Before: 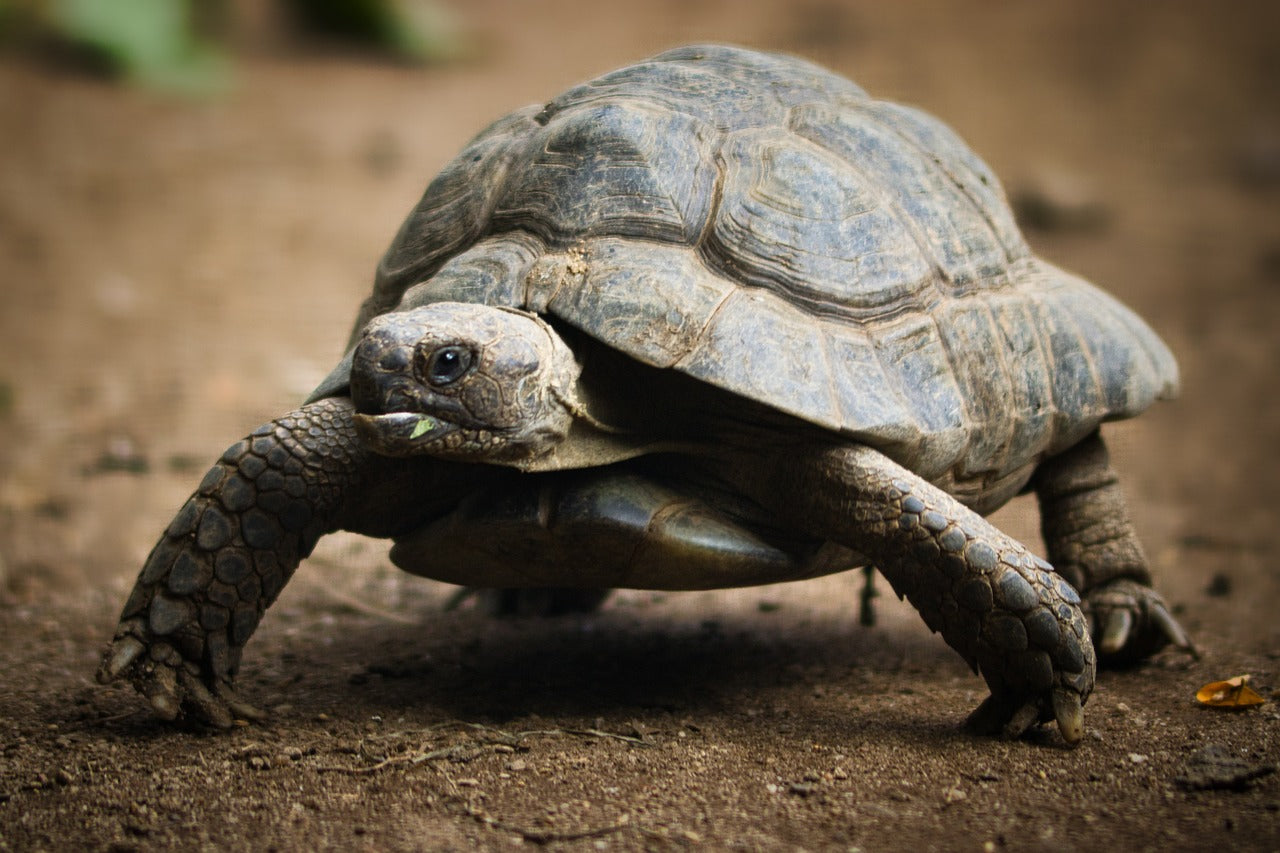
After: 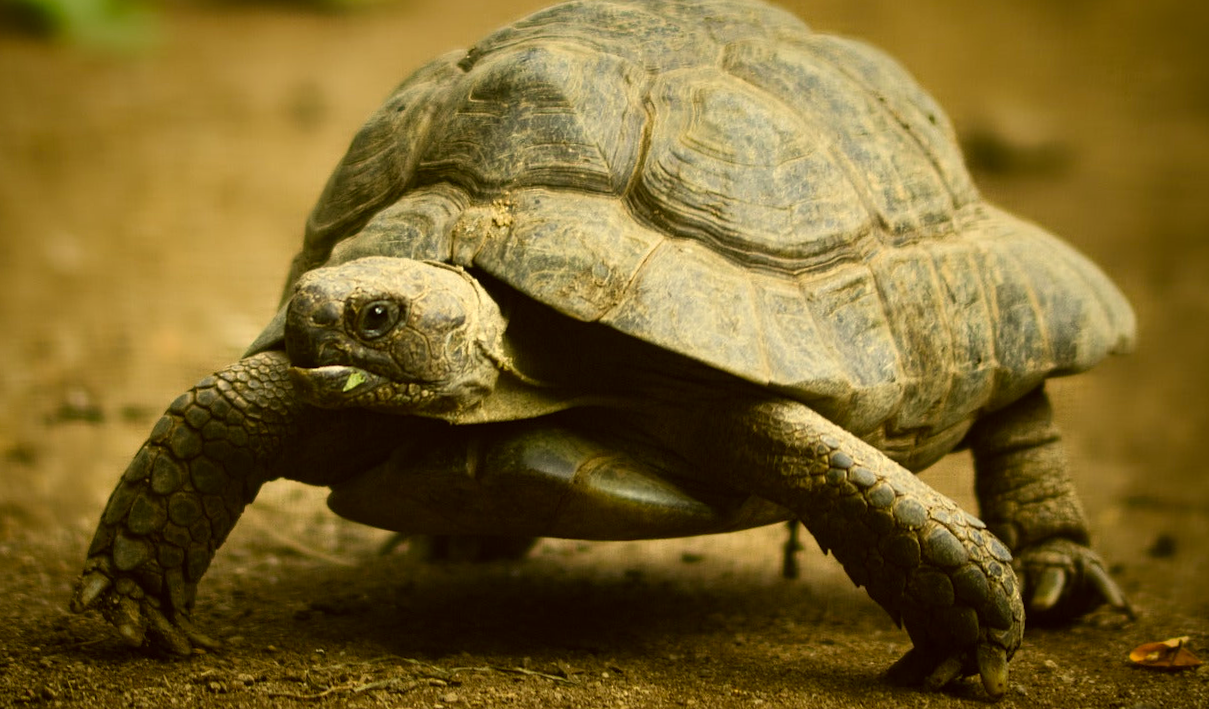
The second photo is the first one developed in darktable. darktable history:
color correction: highlights a* 0.162, highlights b* 29.53, shadows a* -0.162, shadows b* 21.09
rotate and perspective: rotation 0.062°, lens shift (vertical) 0.115, lens shift (horizontal) -0.133, crop left 0.047, crop right 0.94, crop top 0.061, crop bottom 0.94
crop and rotate: top 5.609%, bottom 5.609%
